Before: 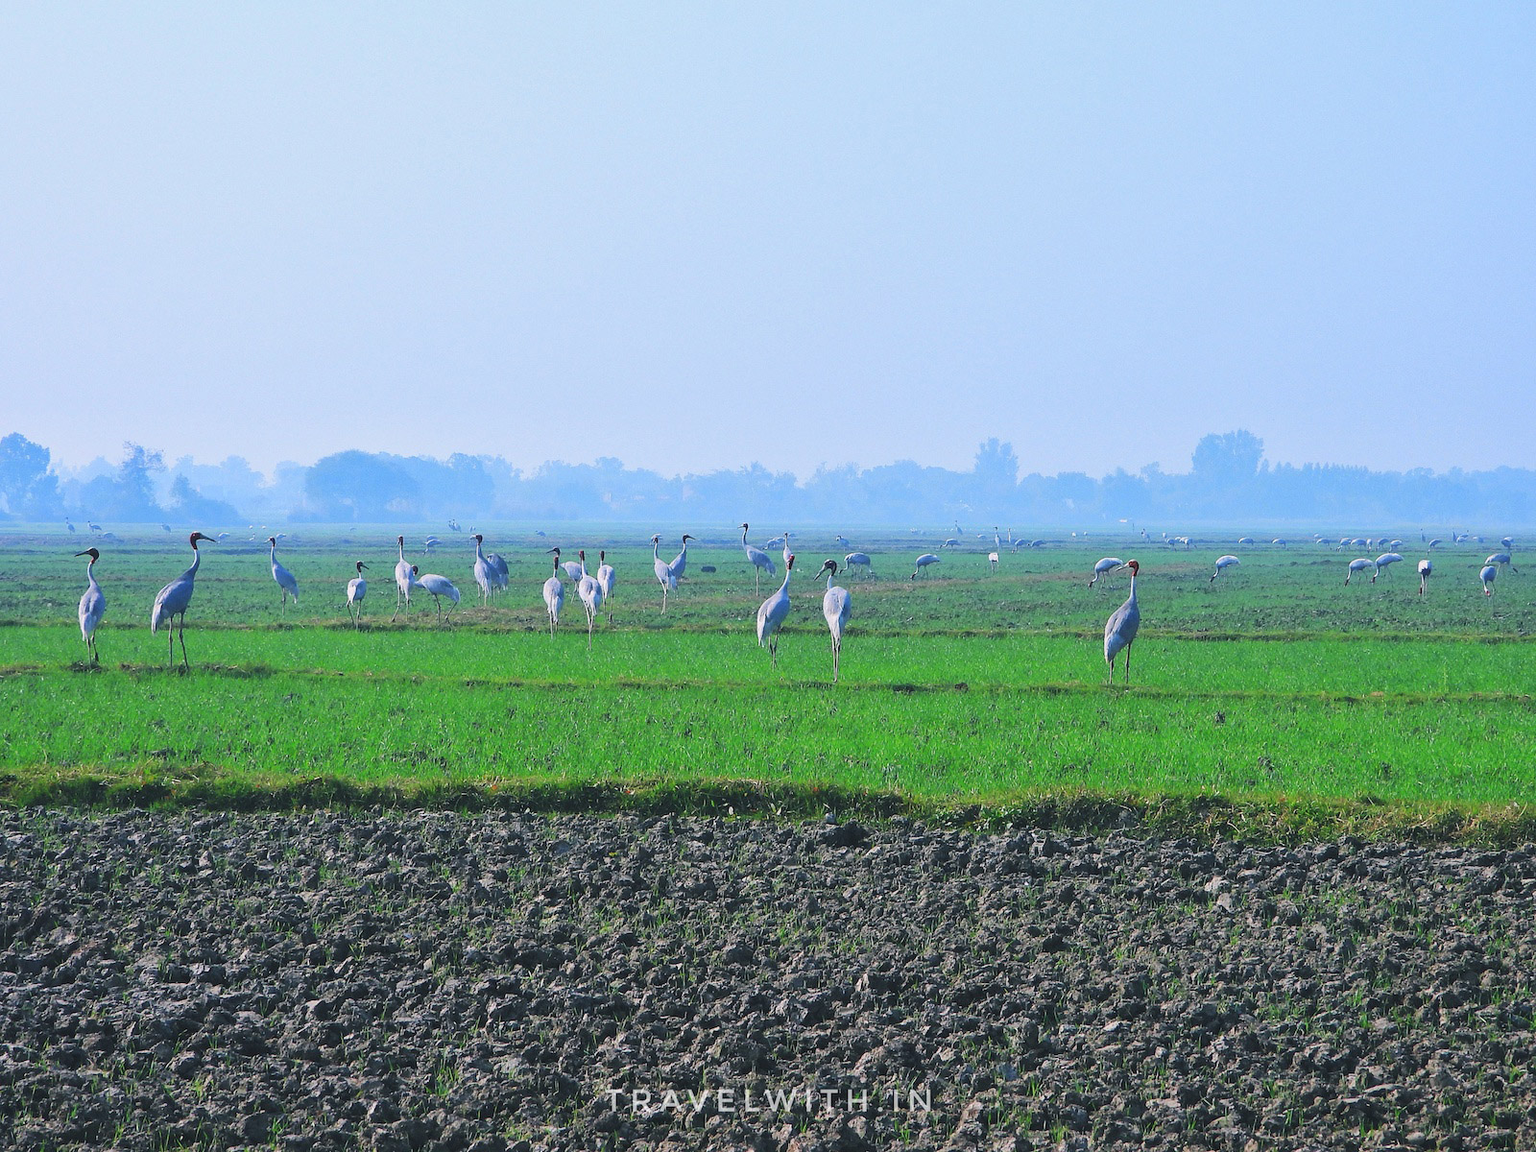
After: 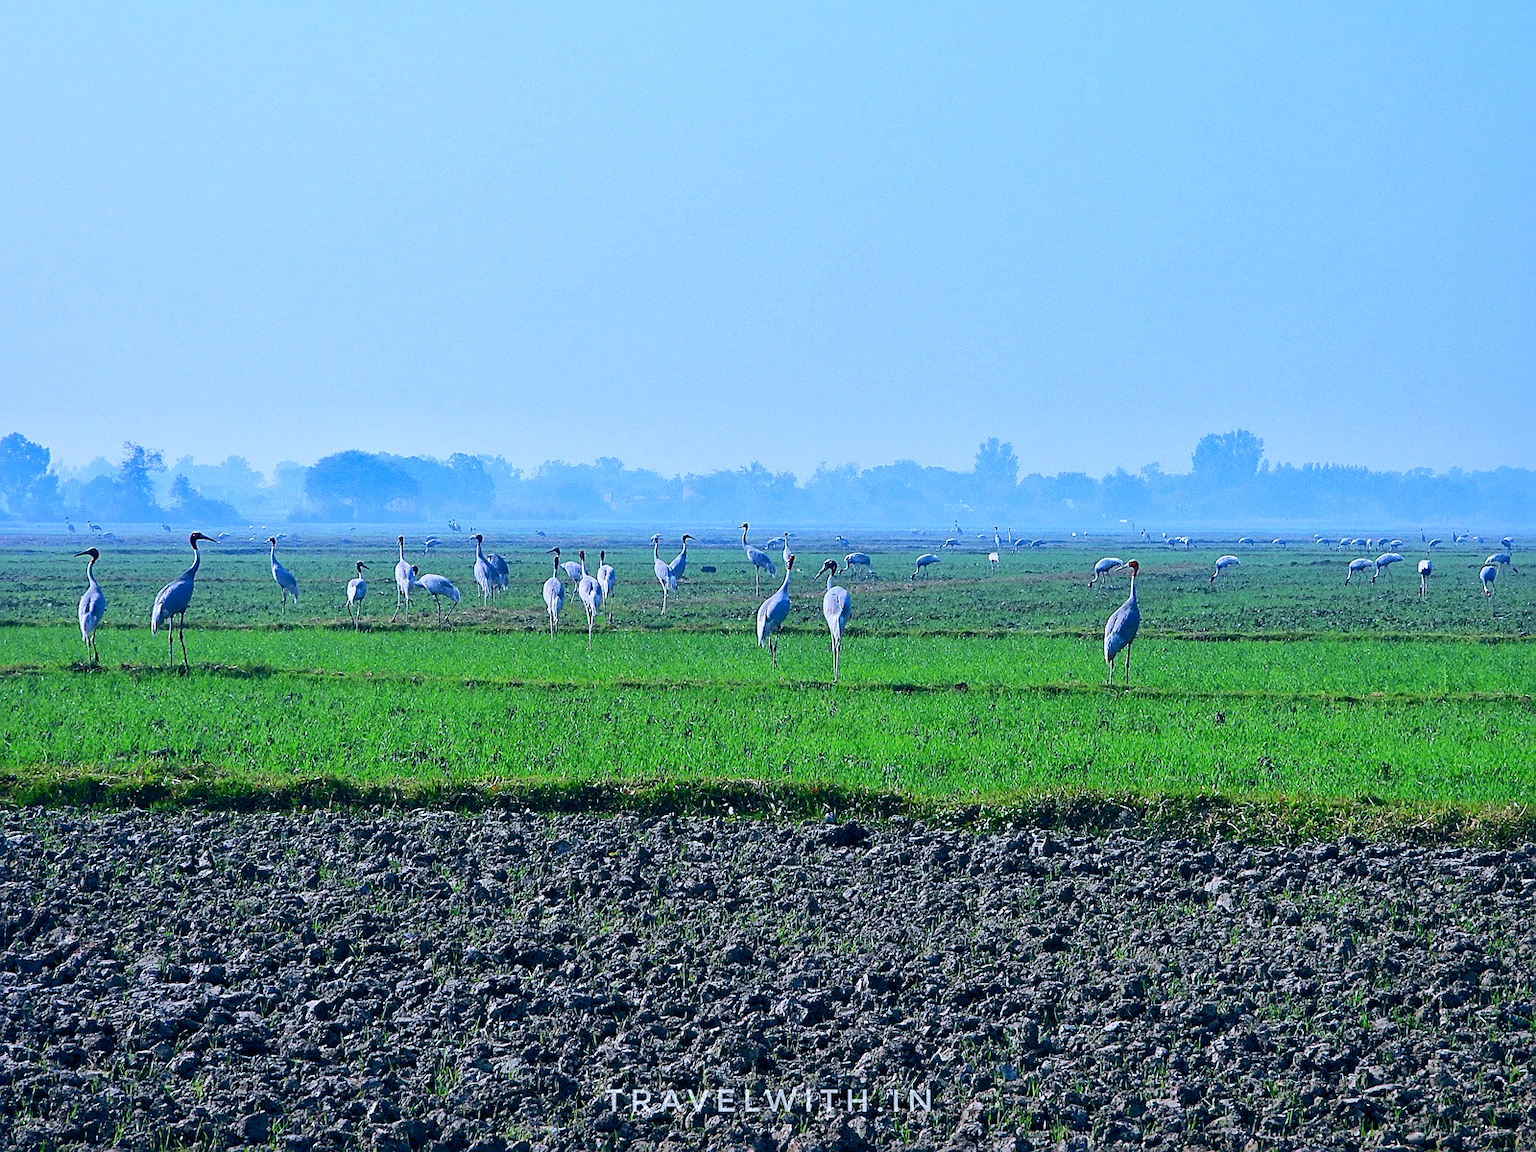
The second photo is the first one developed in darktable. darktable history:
white balance: red 0.931, blue 1.11
sharpen: on, module defaults
contrast brightness saturation: contrast 0.28
exposure: black level correction 0.016, exposure -0.009 EV, compensate highlight preservation false
shadows and highlights: highlights -60
